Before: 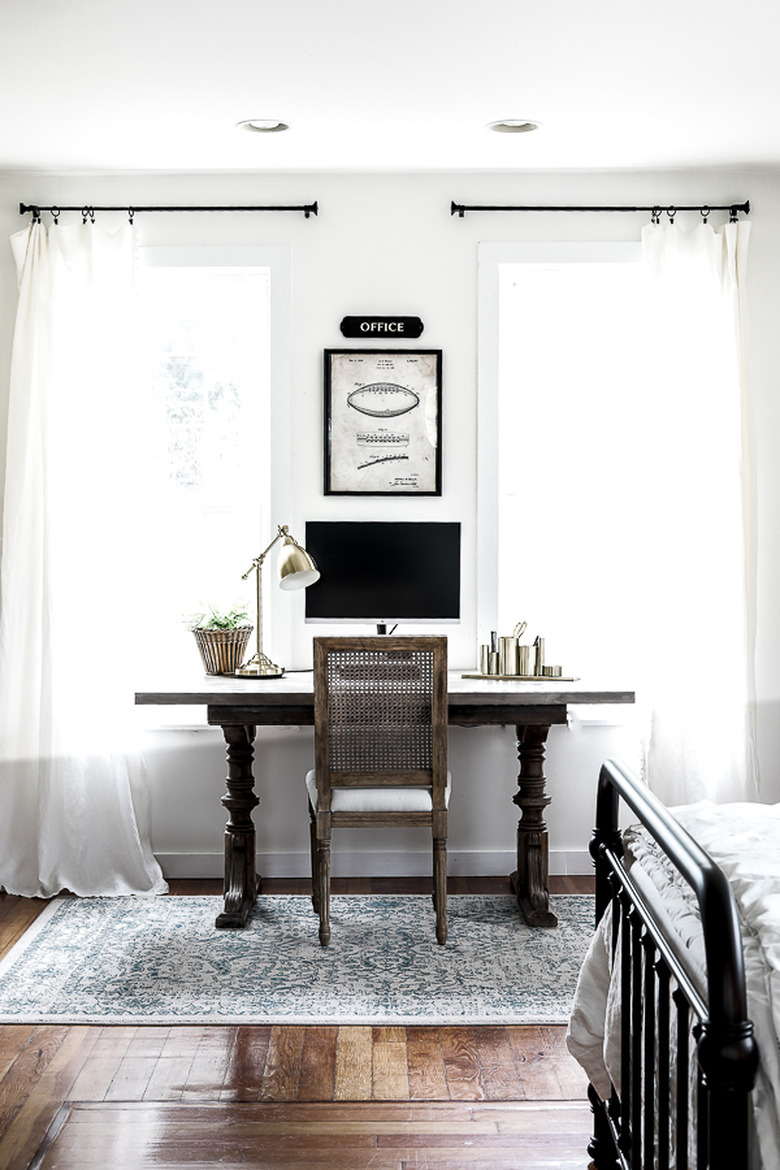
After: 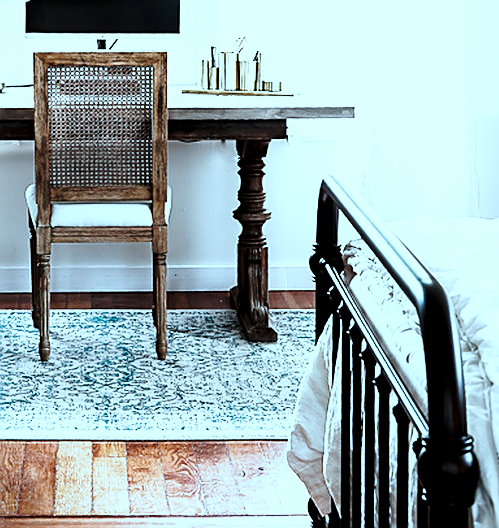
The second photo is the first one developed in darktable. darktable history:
shadows and highlights: shadows 37.58, highlights -27.68, soften with gaussian
color correction: highlights a* -12.06, highlights b* -15.85
crop and rotate: left 35.976%, top 50.027%, bottom 4.8%
base curve: curves: ch0 [(0, 0) (0.028, 0.03) (0.121, 0.232) (0.46, 0.748) (0.859, 0.968) (1, 1)], preserve colors none
sharpen: on, module defaults
exposure: exposure 0.376 EV, compensate exposure bias true, compensate highlight preservation false
